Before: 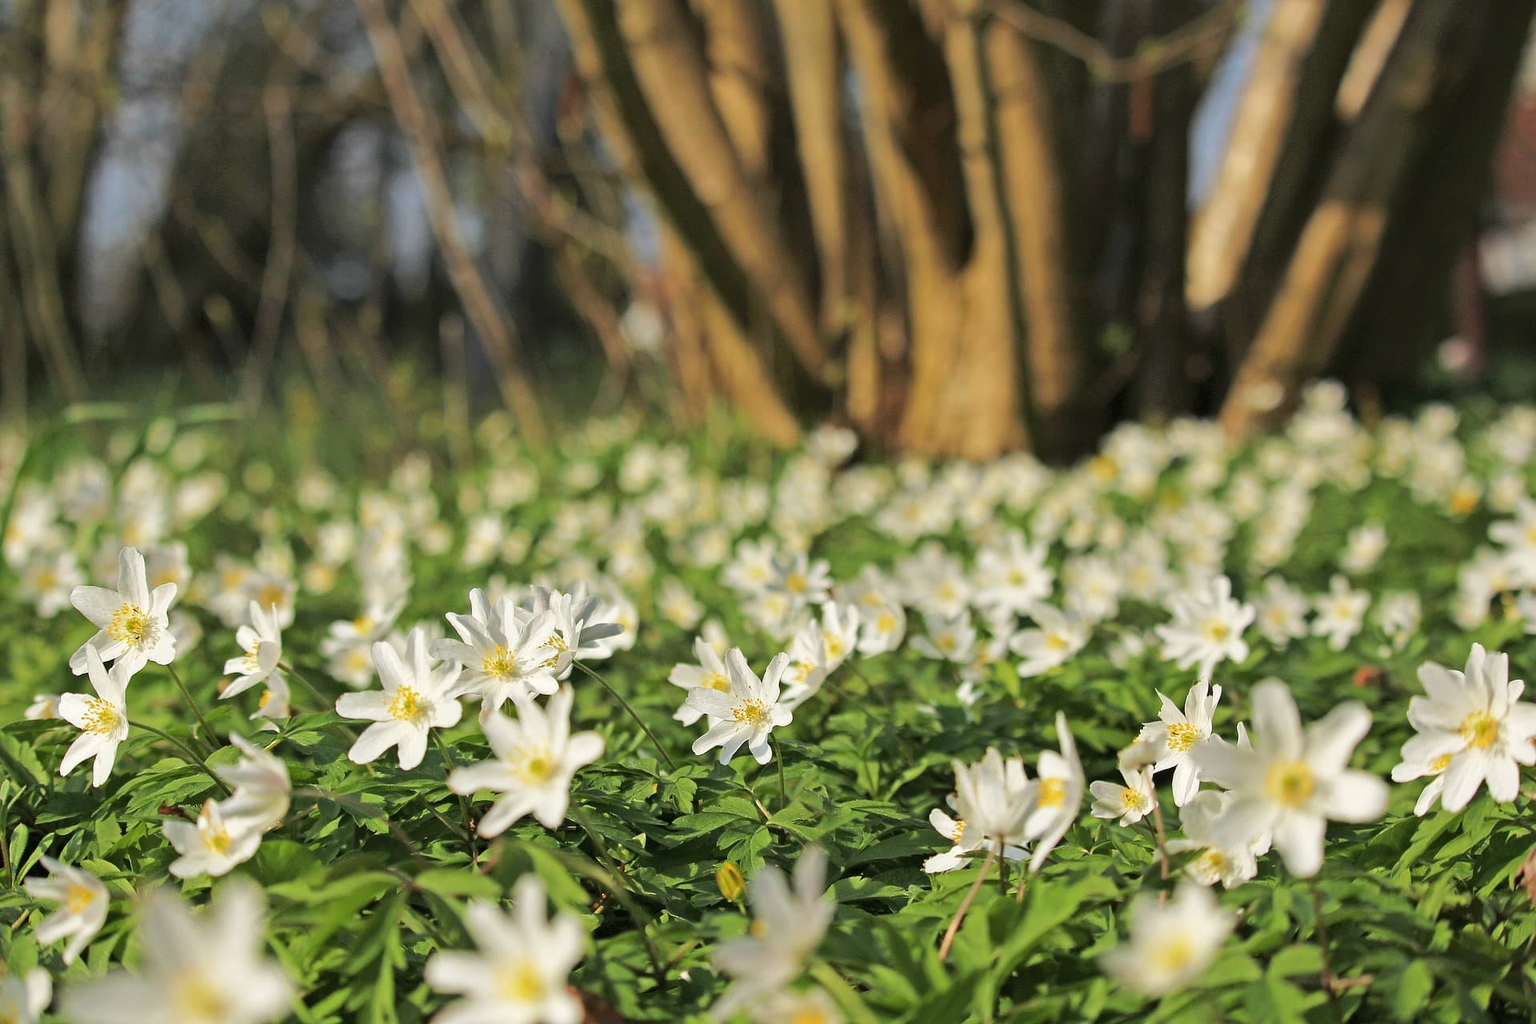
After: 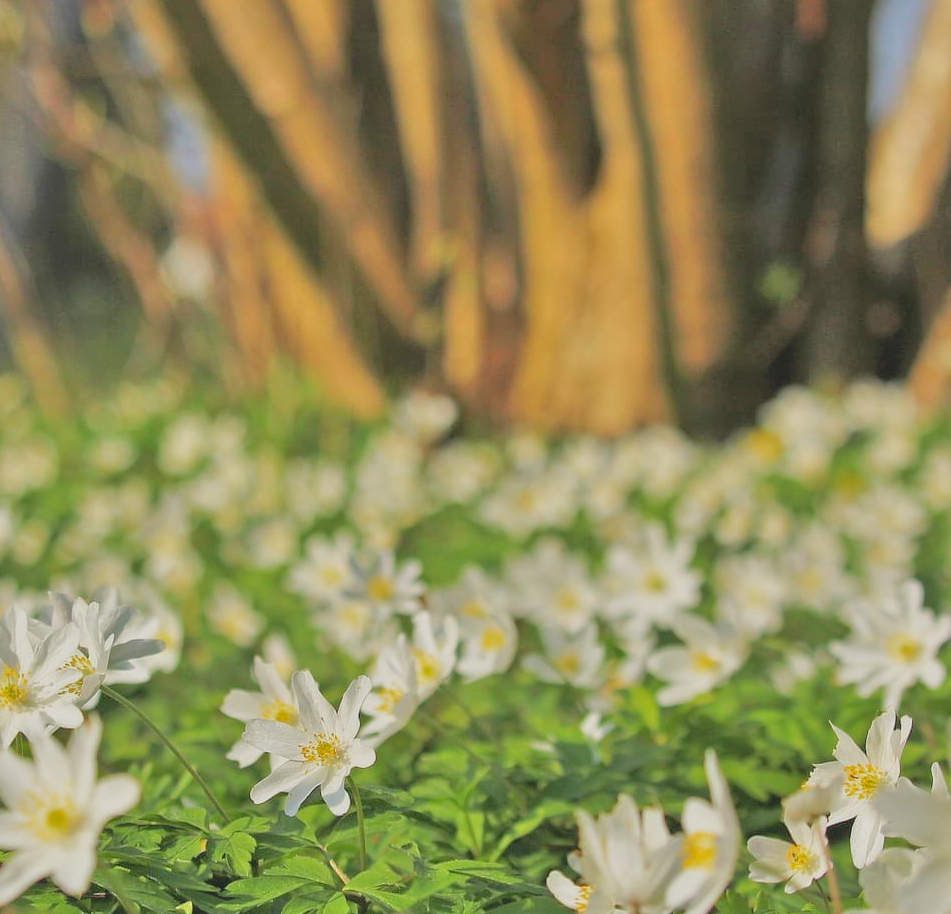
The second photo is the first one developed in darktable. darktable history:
contrast brightness saturation: contrast -0.28
crop: left 32.075%, top 10.976%, right 18.355%, bottom 17.596%
tone equalizer: -7 EV 0.15 EV, -6 EV 0.6 EV, -5 EV 1.15 EV, -4 EV 1.33 EV, -3 EV 1.15 EV, -2 EV 0.6 EV, -1 EV 0.15 EV, mask exposure compensation -0.5 EV
